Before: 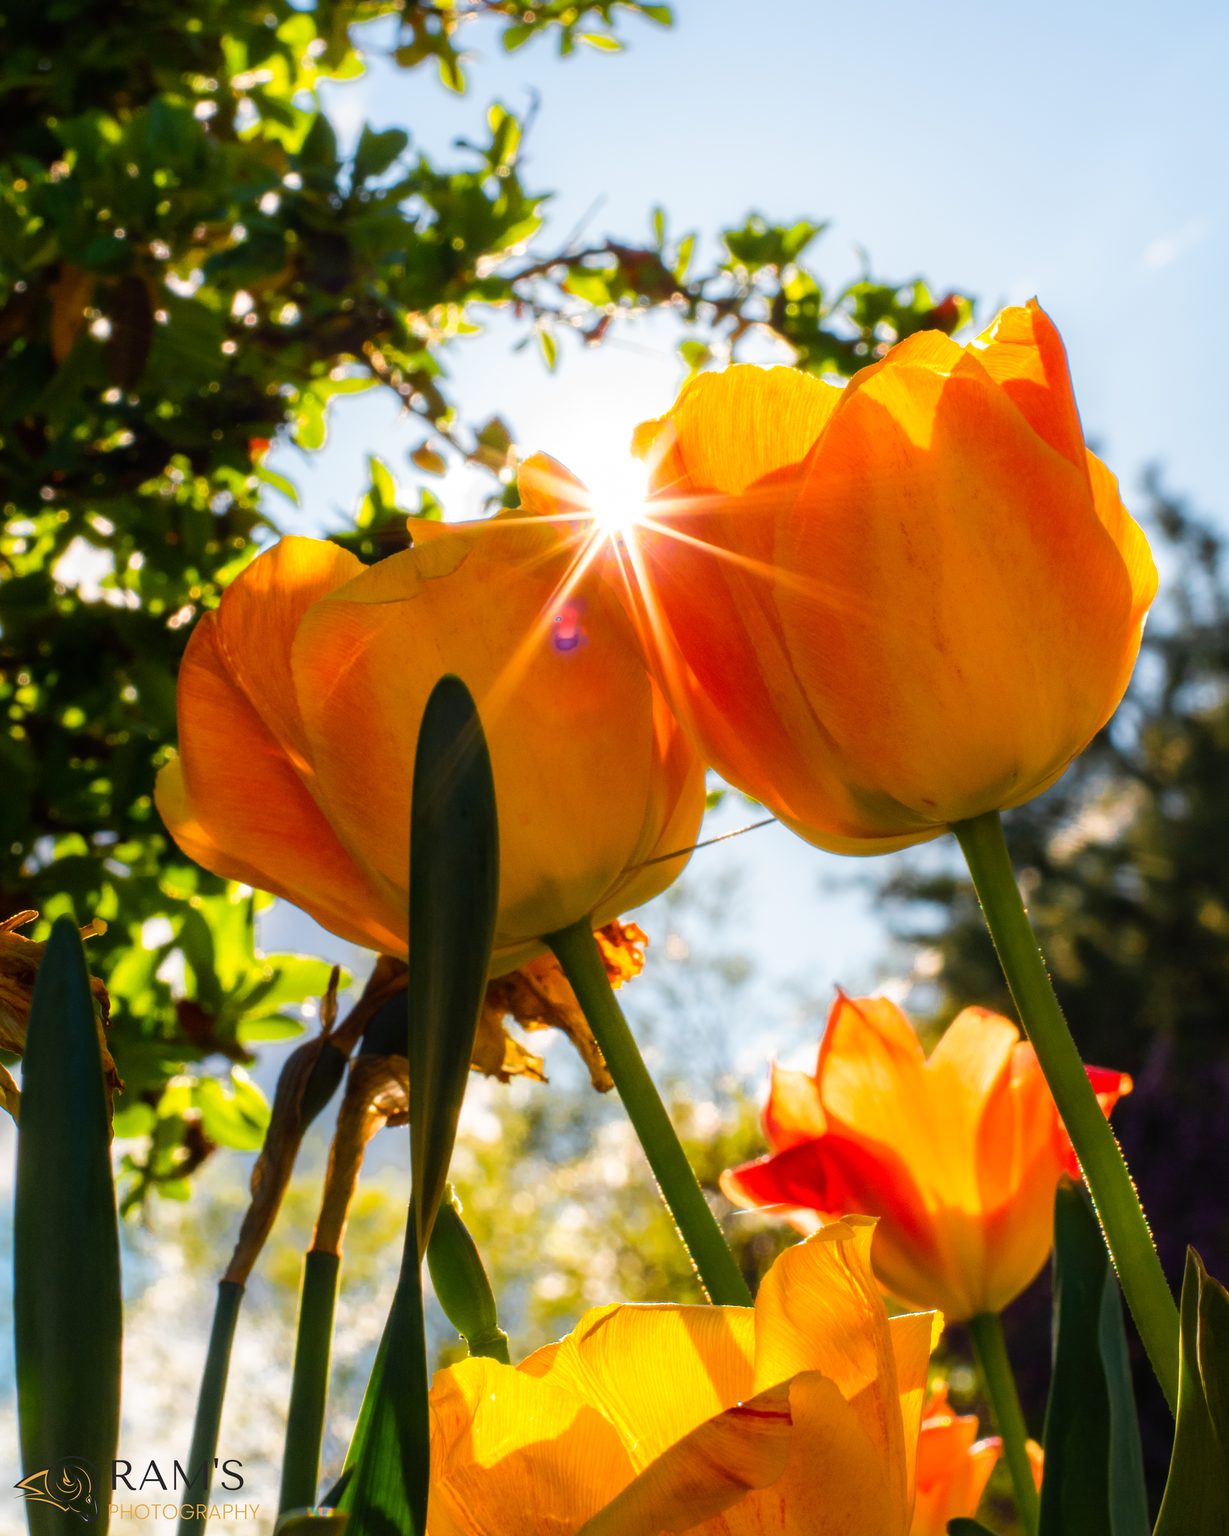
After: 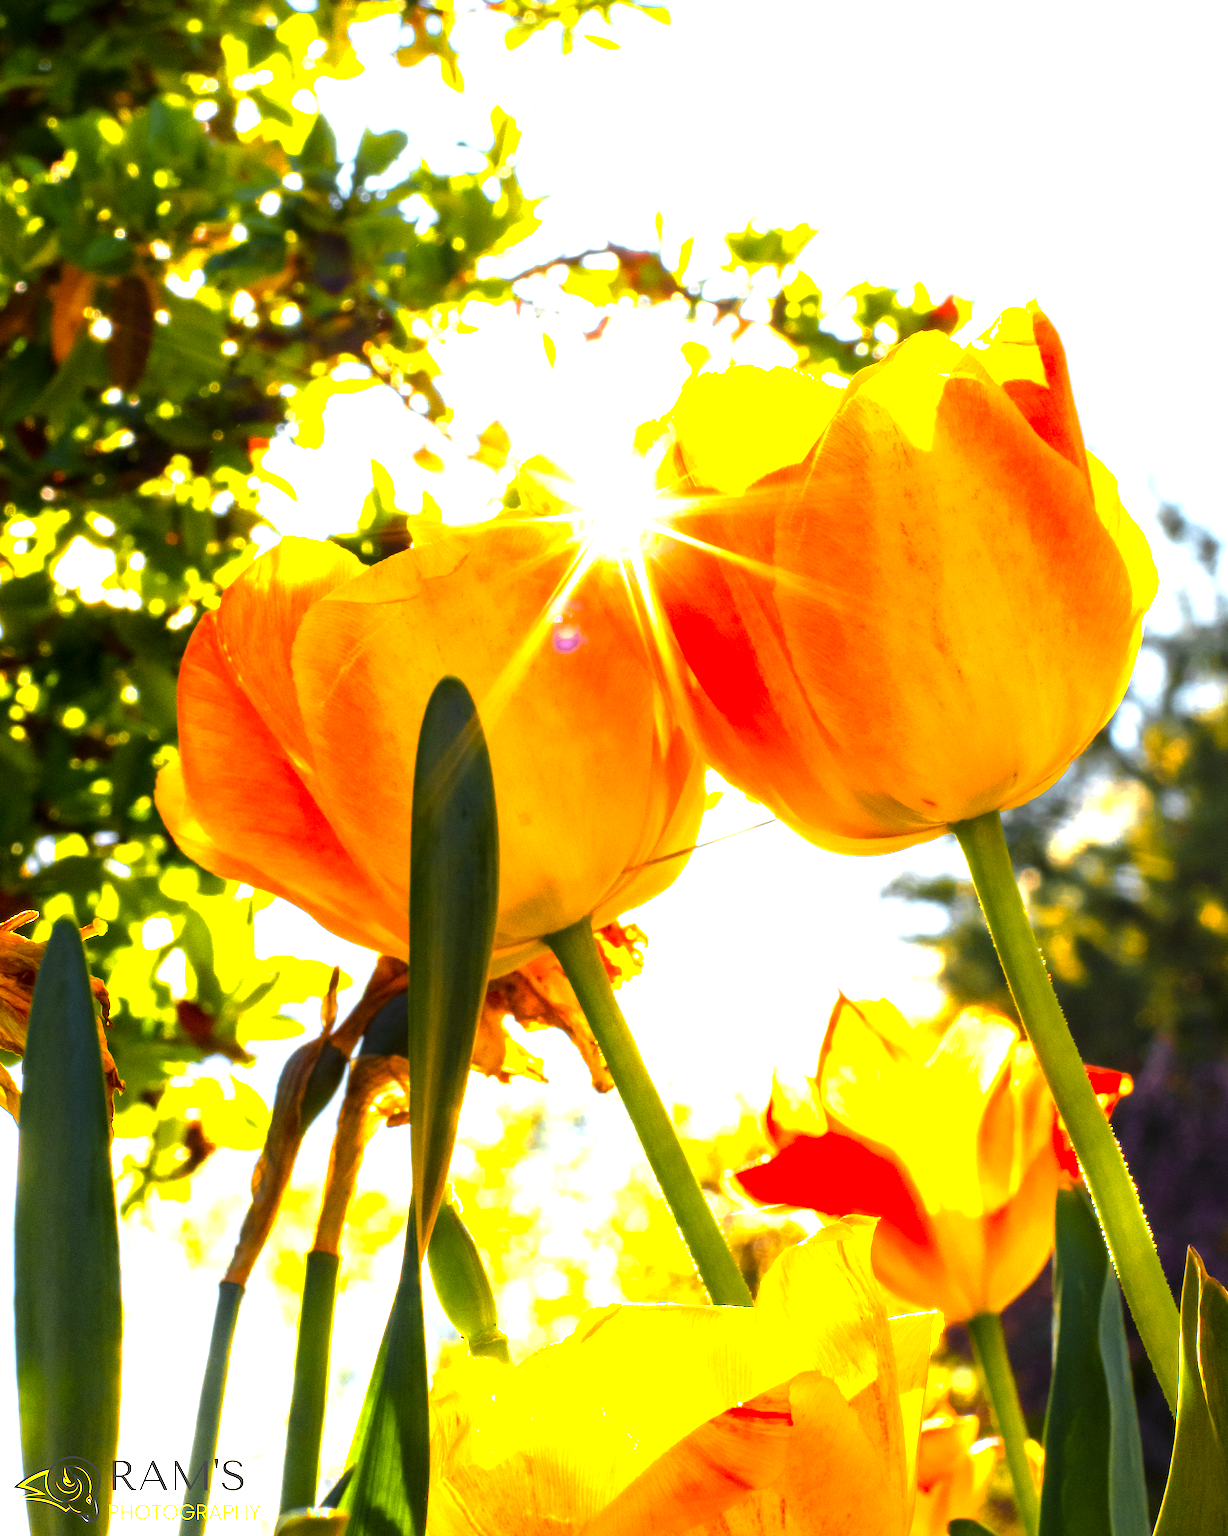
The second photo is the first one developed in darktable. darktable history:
color zones: curves: ch0 [(0, 0.511) (0.143, 0.531) (0.286, 0.56) (0.429, 0.5) (0.571, 0.5) (0.714, 0.5) (0.857, 0.5) (1, 0.5)]; ch1 [(0, 0.525) (0.143, 0.705) (0.286, 0.715) (0.429, 0.35) (0.571, 0.35) (0.714, 0.35) (0.857, 0.4) (1, 0.4)]; ch2 [(0, 0.572) (0.143, 0.512) (0.286, 0.473) (0.429, 0.45) (0.571, 0.5) (0.714, 0.5) (0.857, 0.518) (1, 0.518)]
exposure: black level correction 0.001, exposure 1.822 EV, compensate exposure bias true, compensate highlight preservation false
